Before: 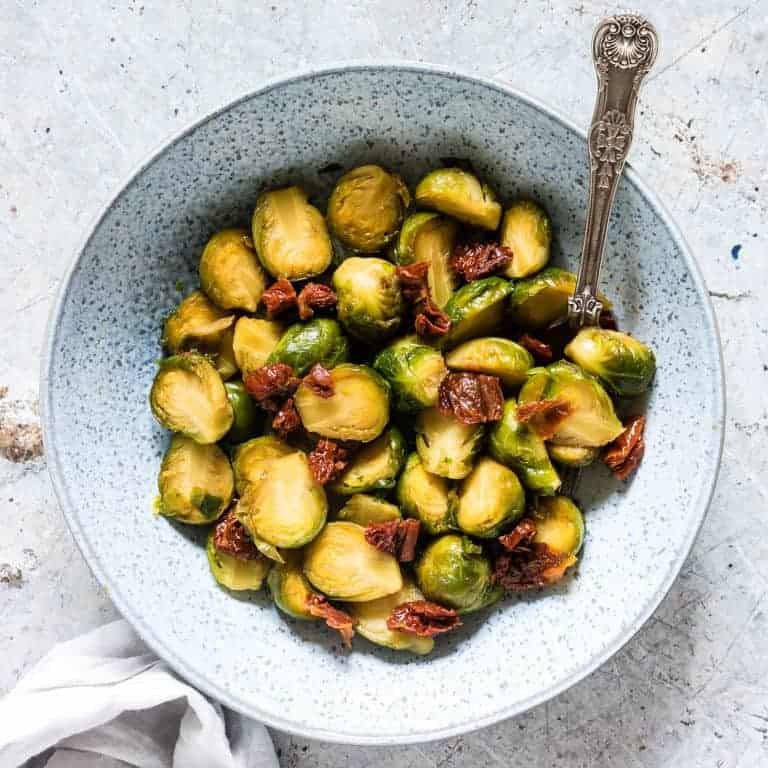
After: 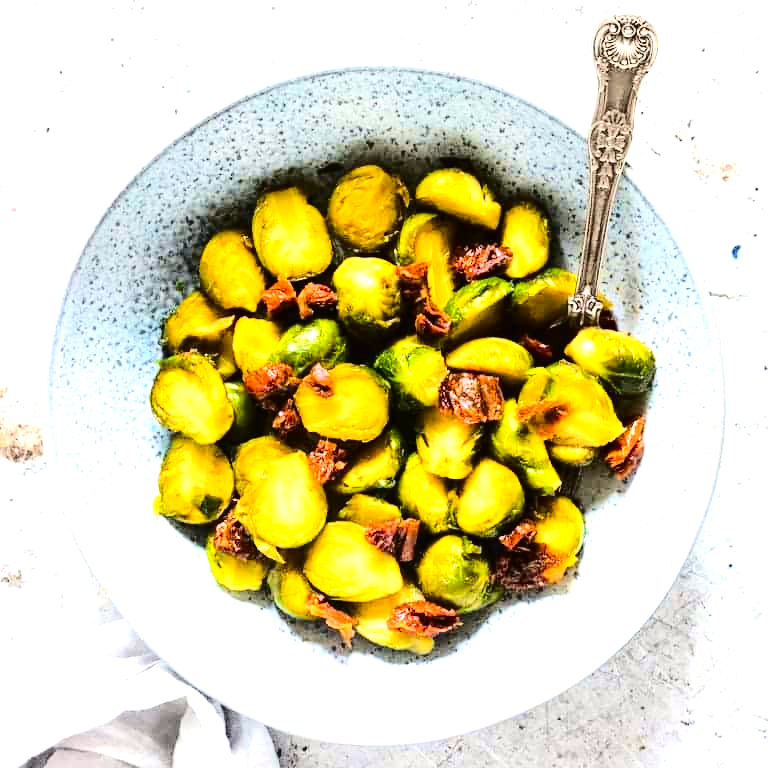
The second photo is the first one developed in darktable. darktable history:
tone curve: curves: ch0 [(0, 0.011) (0.104, 0.085) (0.236, 0.234) (0.398, 0.507) (0.498, 0.621) (0.65, 0.757) (0.835, 0.883) (1, 0.961)]; ch1 [(0, 0) (0.353, 0.344) (0.43, 0.401) (0.479, 0.476) (0.502, 0.502) (0.54, 0.542) (0.602, 0.613) (0.638, 0.668) (0.693, 0.727) (1, 1)]; ch2 [(0, 0) (0.34, 0.314) (0.434, 0.43) (0.5, 0.506) (0.521, 0.54) (0.54, 0.56) (0.595, 0.613) (0.644, 0.729) (1, 1)], color space Lab, independent channels, preserve colors none
tone equalizer: -8 EV -0.75 EV, -7 EV -0.7 EV, -6 EV -0.6 EV, -5 EV -0.4 EV, -3 EV 0.4 EV, -2 EV 0.6 EV, -1 EV 0.7 EV, +0 EV 0.75 EV, edges refinement/feathering 500, mask exposure compensation -1.57 EV, preserve details no
exposure: exposure 0.559 EV, compensate highlight preservation false
